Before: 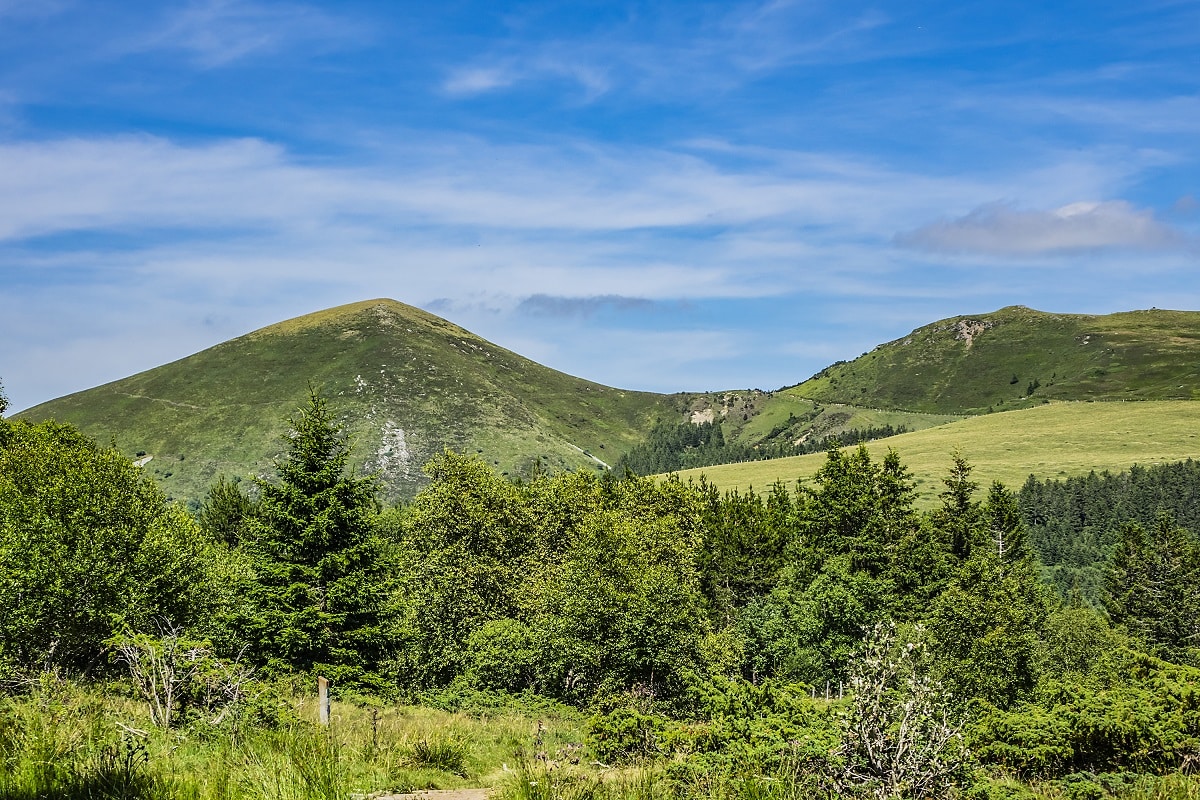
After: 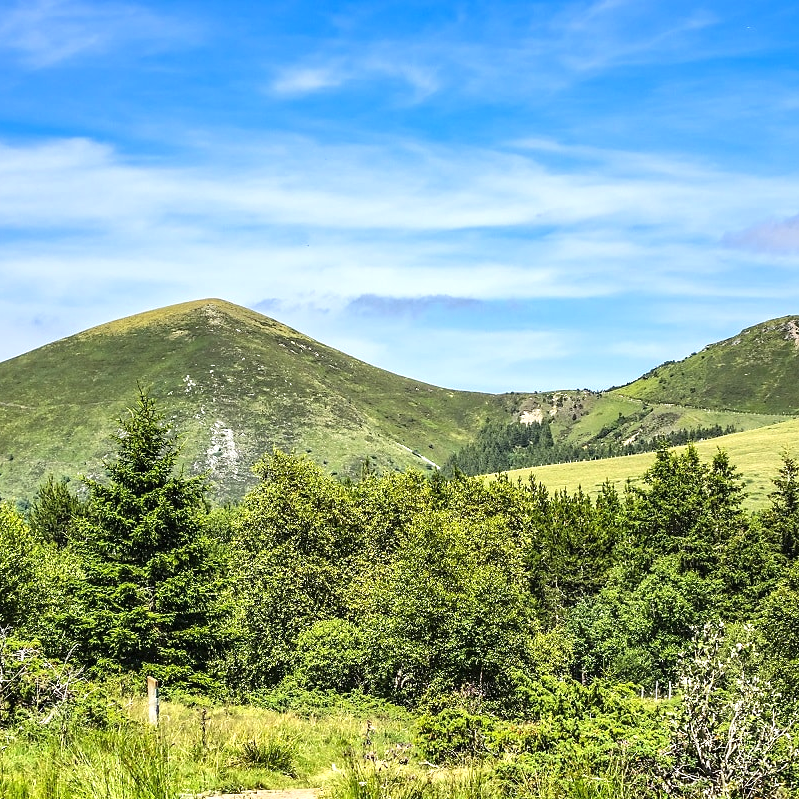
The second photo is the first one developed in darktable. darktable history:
exposure: black level correction 0, exposure 0.7 EV, compensate exposure bias true, compensate highlight preservation false
crop and rotate: left 14.292%, right 19.041%
